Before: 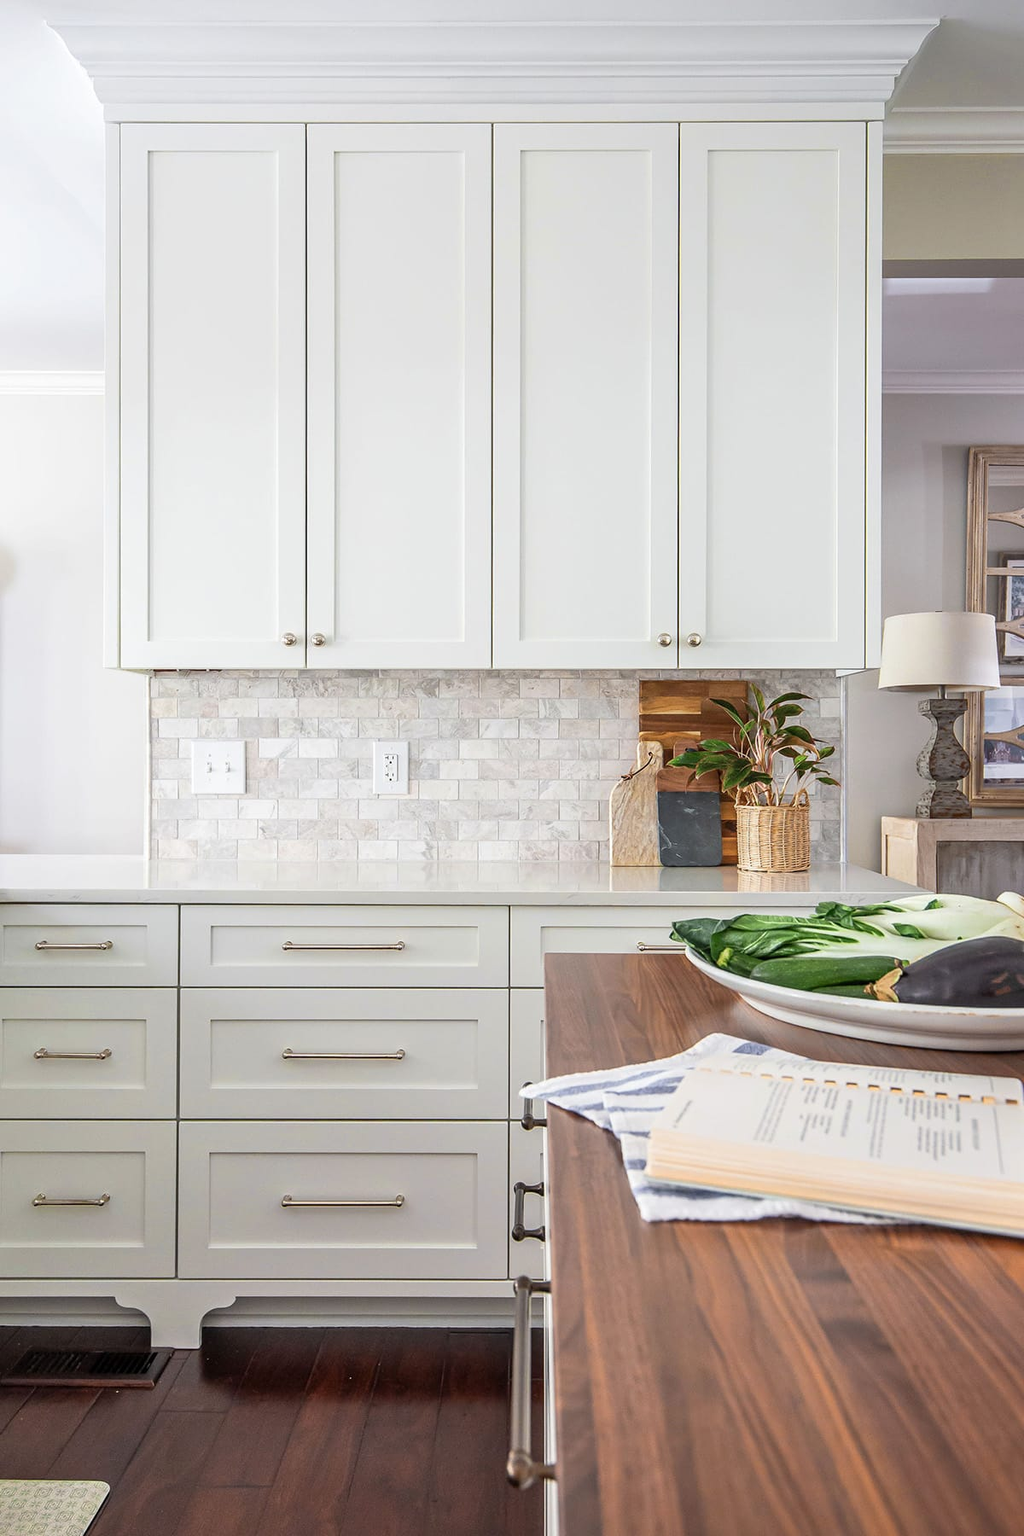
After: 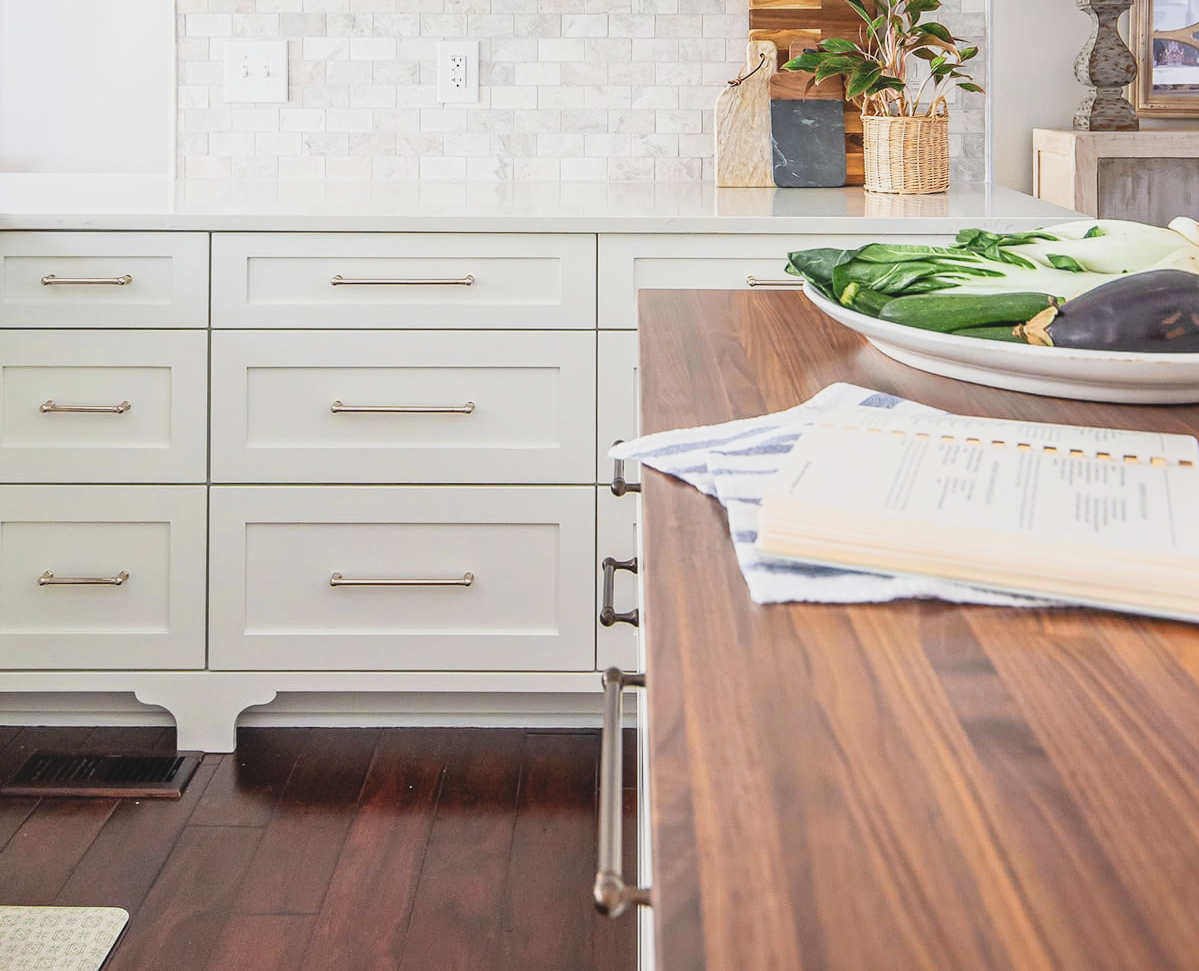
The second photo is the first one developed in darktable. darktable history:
contrast brightness saturation: contrast -0.156, brightness 0.041, saturation -0.14
tone curve: curves: ch0 [(0, 0) (0.131, 0.116) (0.316, 0.345) (0.501, 0.584) (0.629, 0.732) (0.812, 0.888) (1, 0.974)]; ch1 [(0, 0) (0.366, 0.367) (0.475, 0.462) (0.494, 0.496) (0.504, 0.499) (0.553, 0.584) (1, 1)]; ch2 [(0, 0) (0.333, 0.346) (0.375, 0.375) (0.424, 0.43) (0.476, 0.492) (0.502, 0.502) (0.533, 0.556) (0.566, 0.599) (0.614, 0.653) (1, 1)], preserve colors none
crop and rotate: top 46.051%, right 0.057%
